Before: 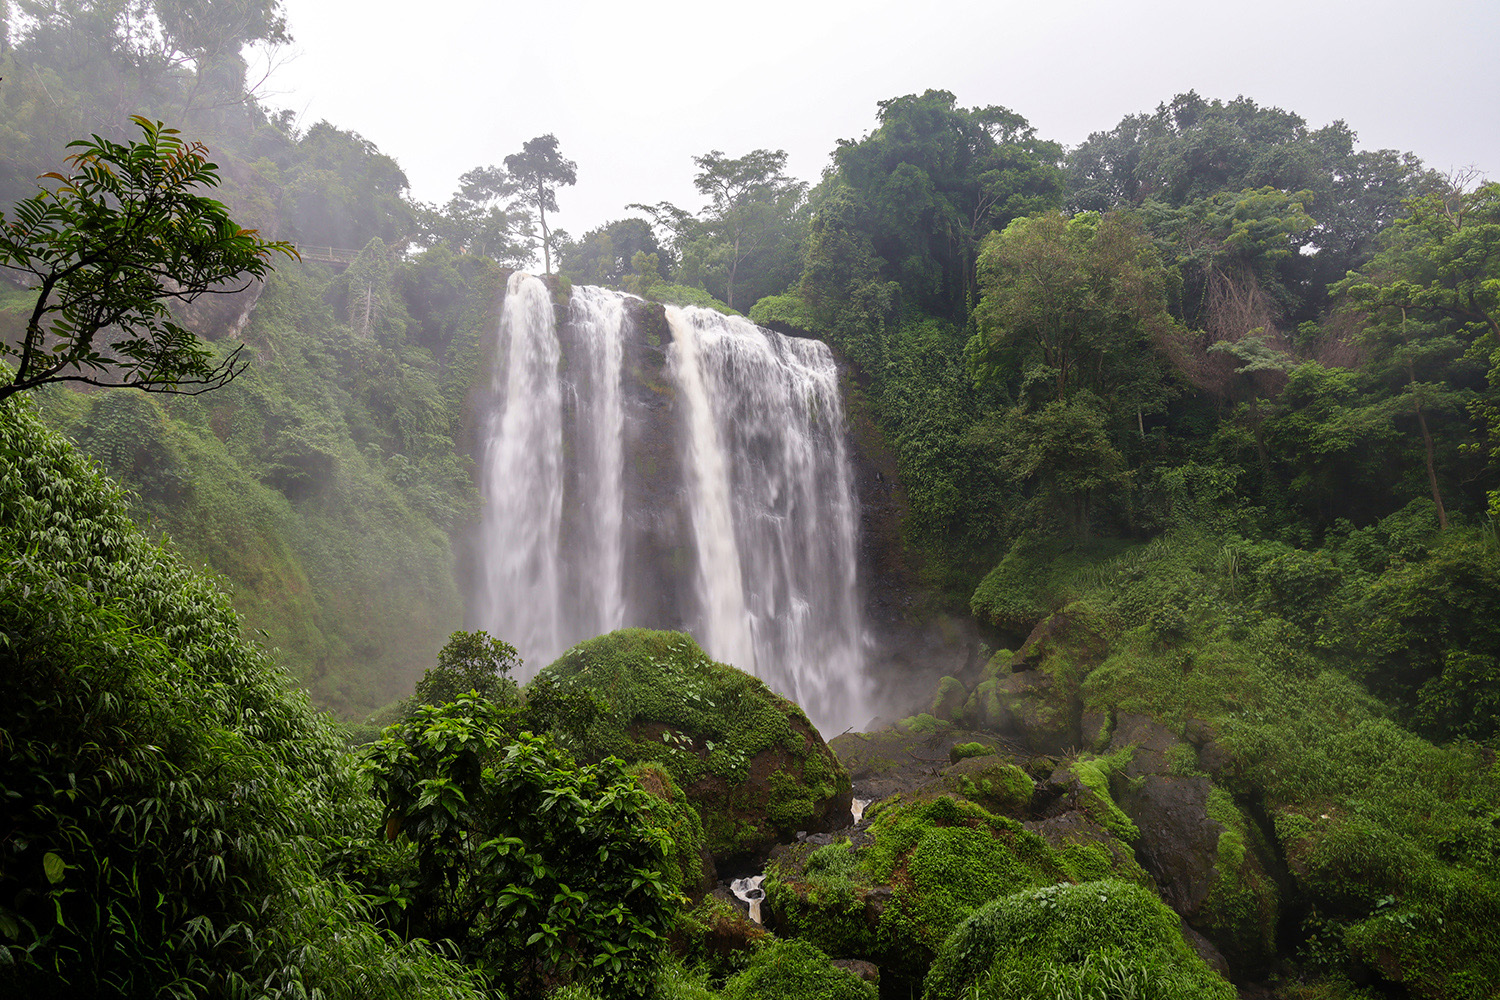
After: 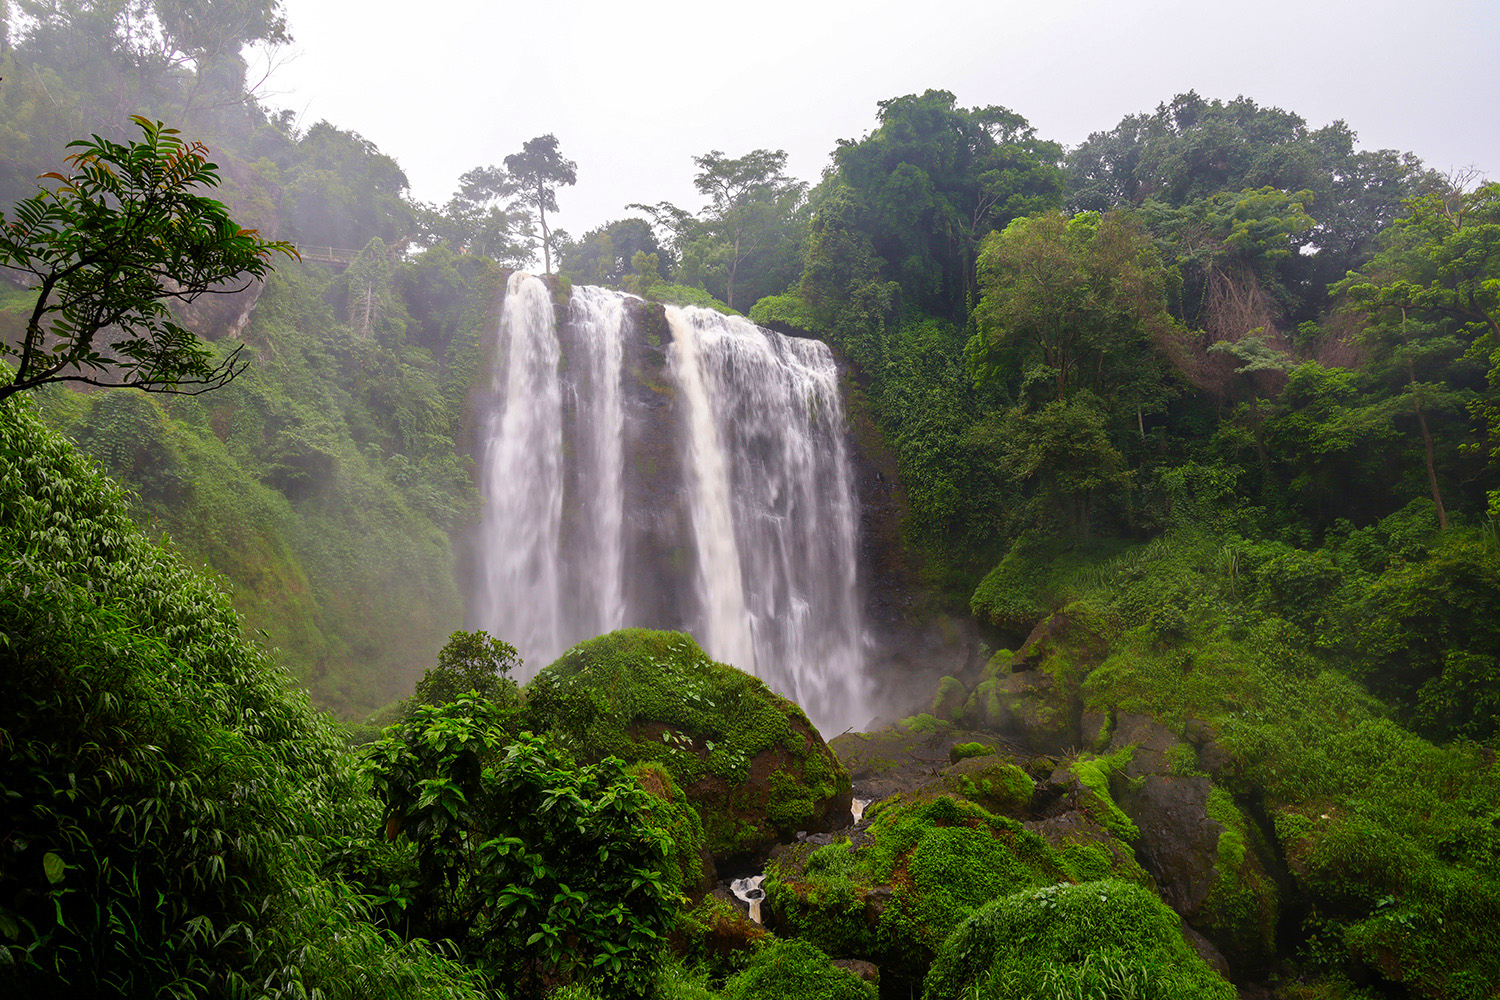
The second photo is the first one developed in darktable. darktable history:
contrast brightness saturation: brightness -0.02, saturation 0.35
tone equalizer: on, module defaults
